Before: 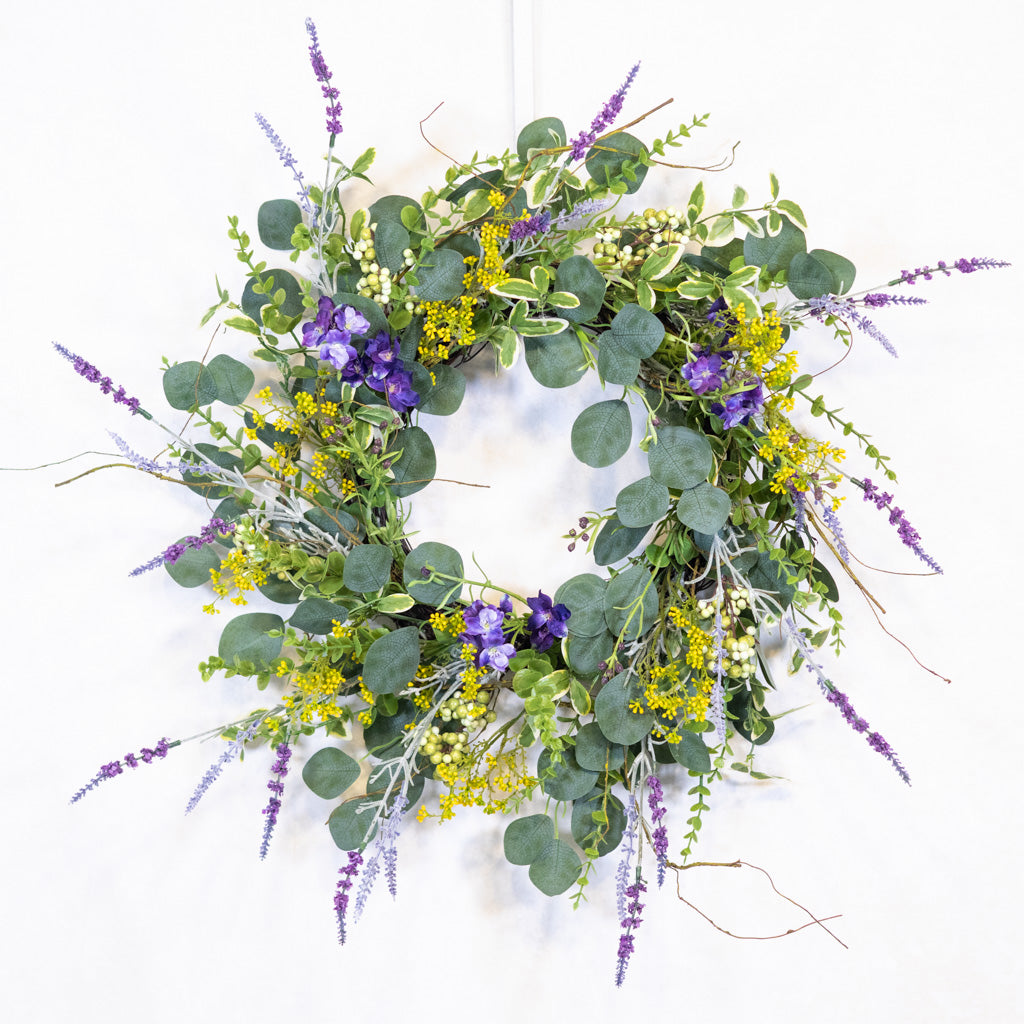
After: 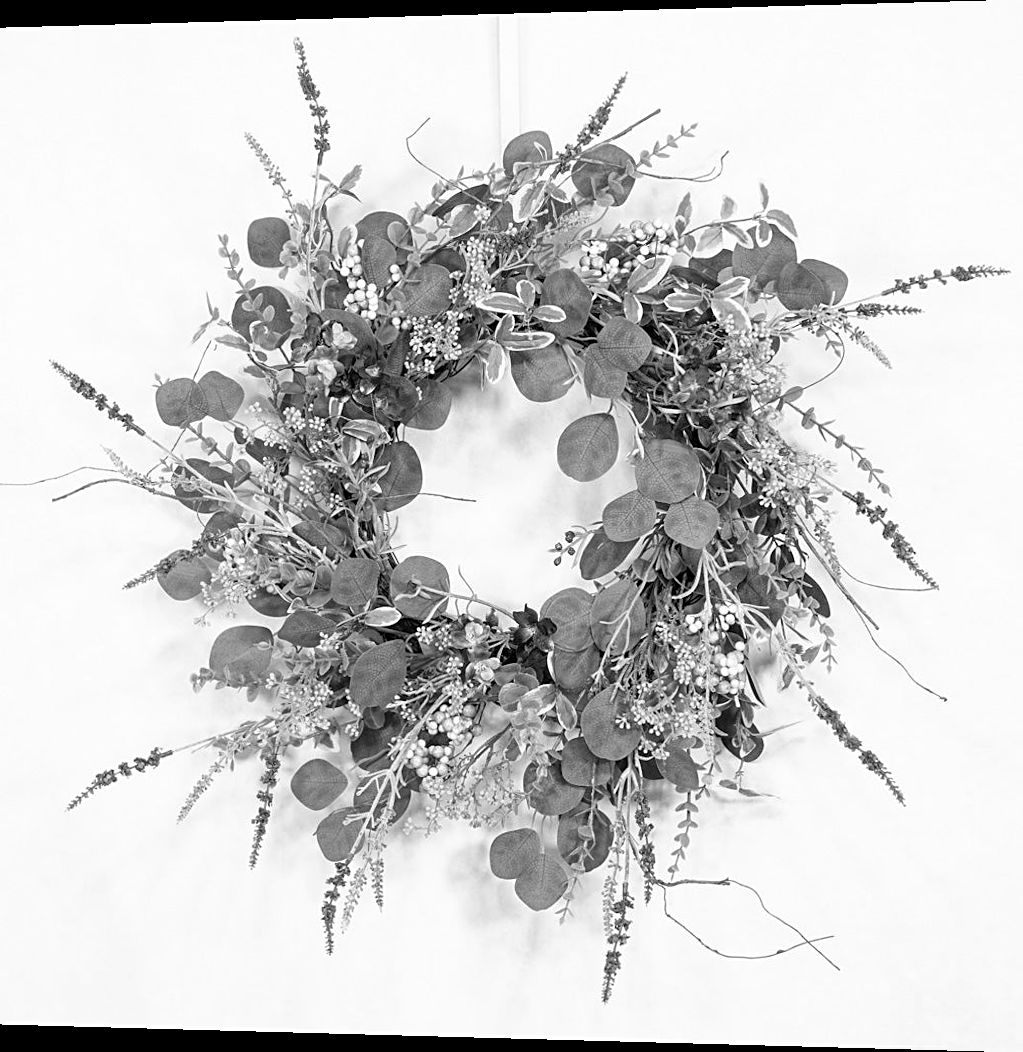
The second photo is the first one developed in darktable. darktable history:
rotate and perspective: lens shift (horizontal) -0.055, automatic cropping off
sharpen: on, module defaults
monochrome: on, module defaults
